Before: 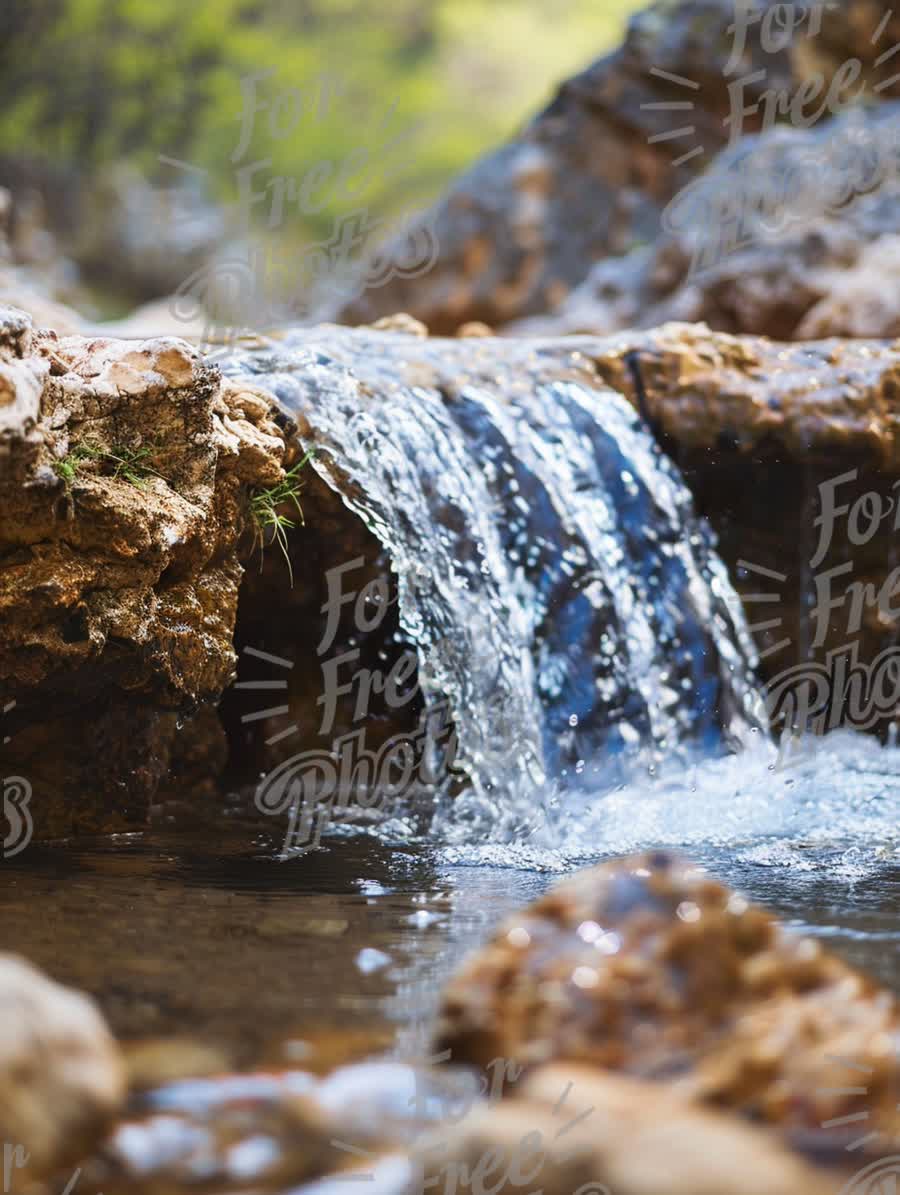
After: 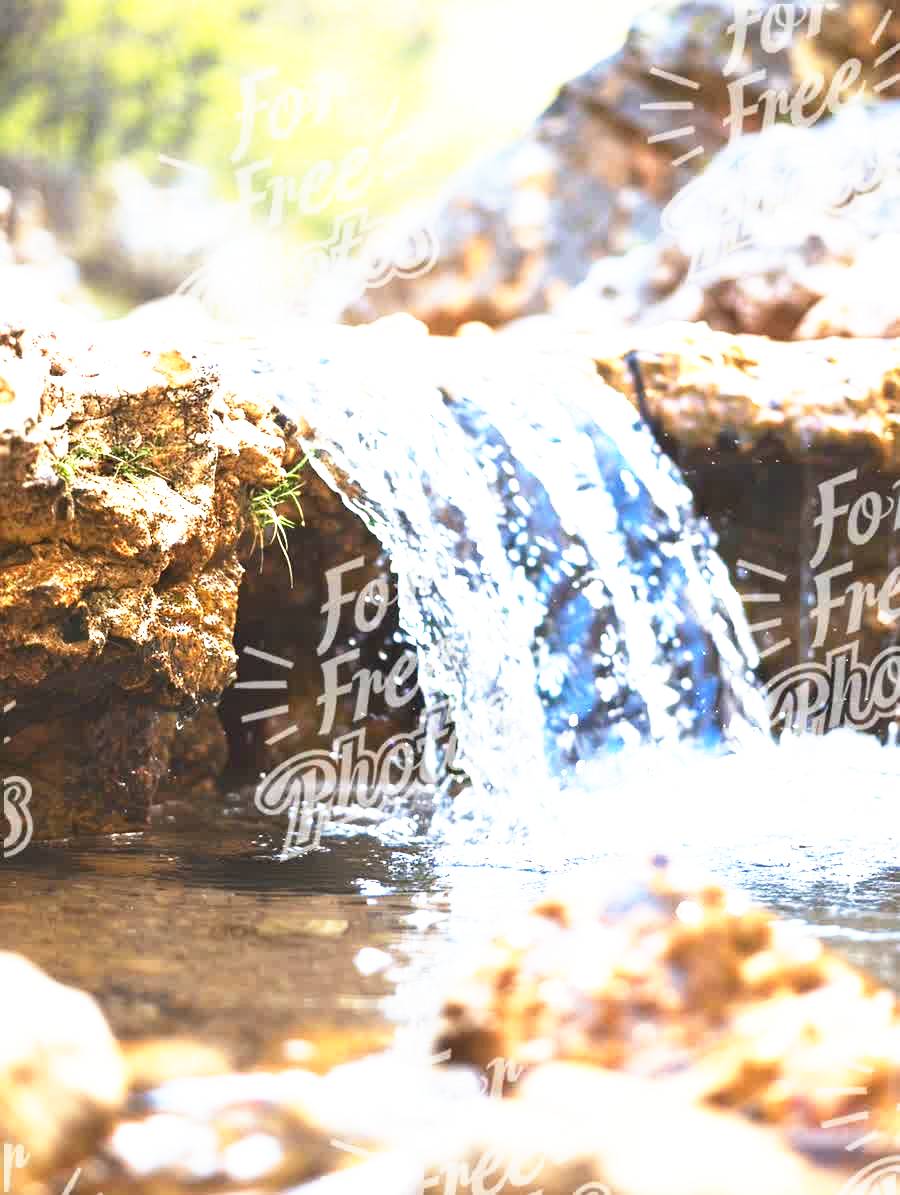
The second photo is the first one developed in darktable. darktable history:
base curve: curves: ch0 [(0, 0) (0.495, 0.917) (1, 1)], preserve colors none
exposure: black level correction 0, exposure 1.2 EV, compensate exposure bias true, compensate highlight preservation false
